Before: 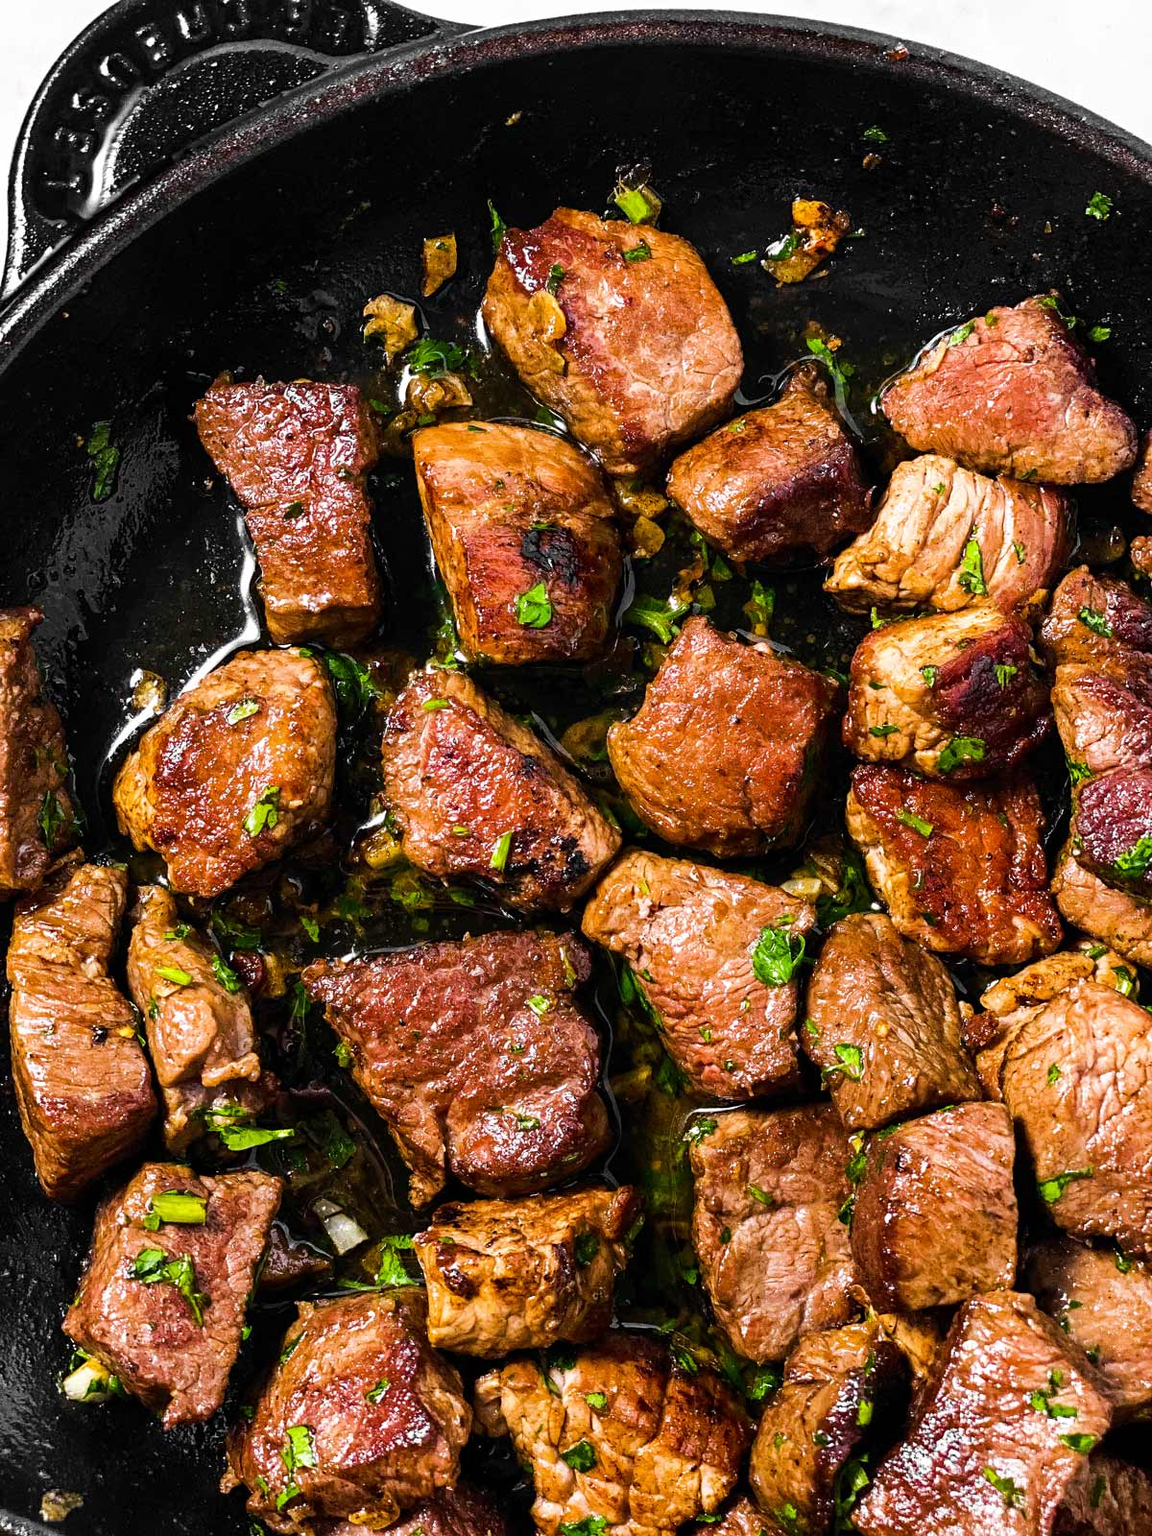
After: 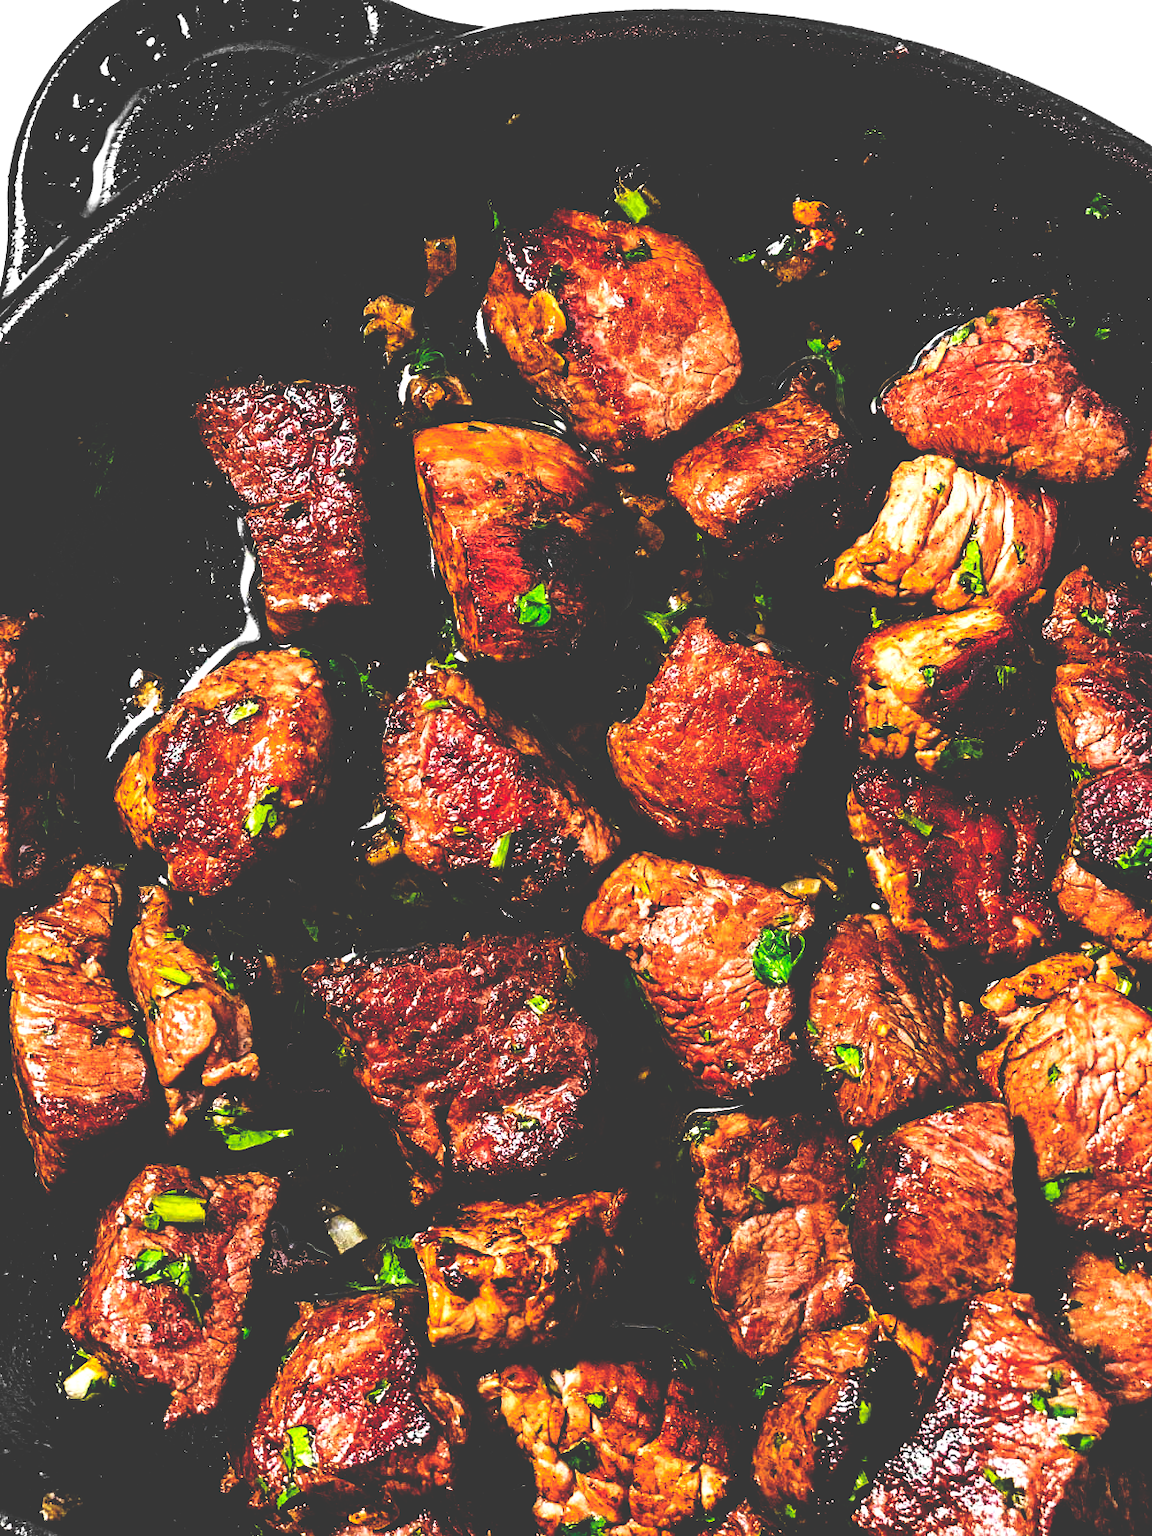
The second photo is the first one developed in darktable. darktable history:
base curve: curves: ch0 [(0, 0.036) (0.083, 0.04) (0.804, 1)], preserve colors none
tone curve: curves: ch0 [(0, 0) (0.004, 0.002) (0.02, 0.013) (0.218, 0.218) (0.664, 0.718) (0.832, 0.873) (1, 1)], color space Lab, independent channels, preserve colors none
